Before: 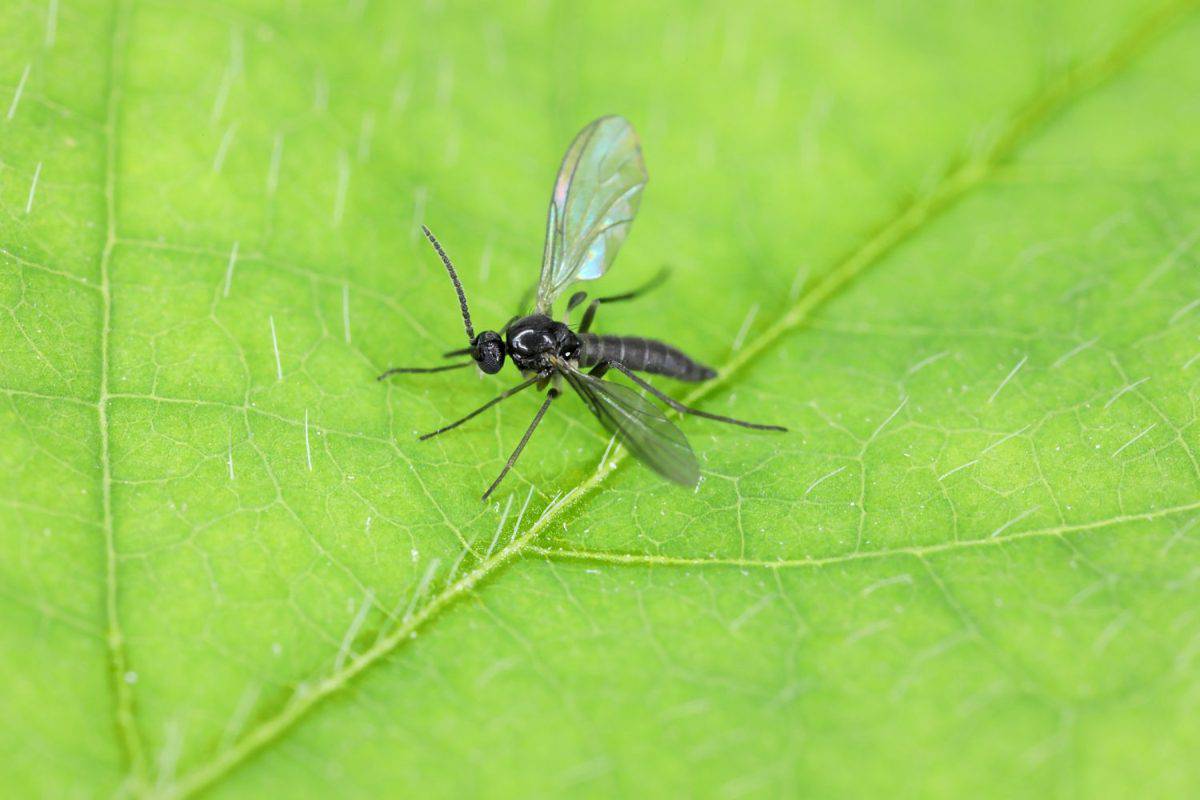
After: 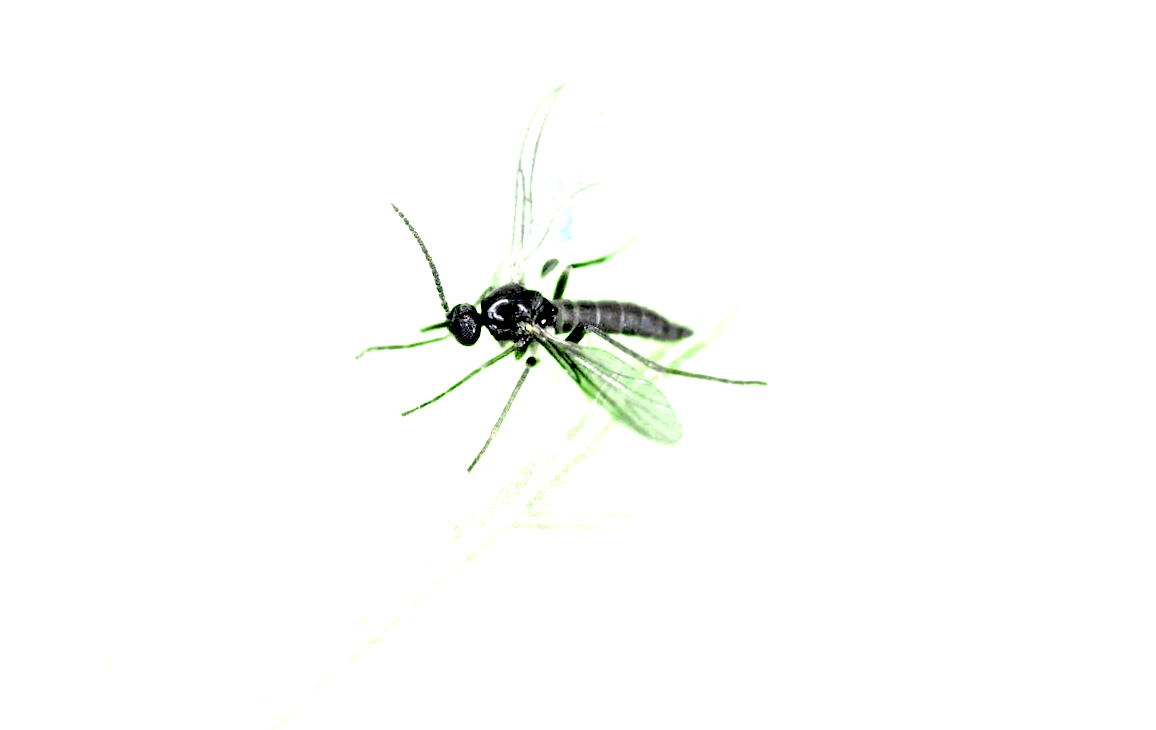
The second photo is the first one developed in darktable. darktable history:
color zones: curves: ch0 [(0.25, 0.667) (0.758, 0.368)]; ch1 [(0.215, 0.245) (0.761, 0.373)]; ch2 [(0.247, 0.554) (0.761, 0.436)]
rotate and perspective: rotation -3.52°, crop left 0.036, crop right 0.964, crop top 0.081, crop bottom 0.919
exposure: black level correction 0.035, exposure 0.9 EV, compensate highlight preservation false
